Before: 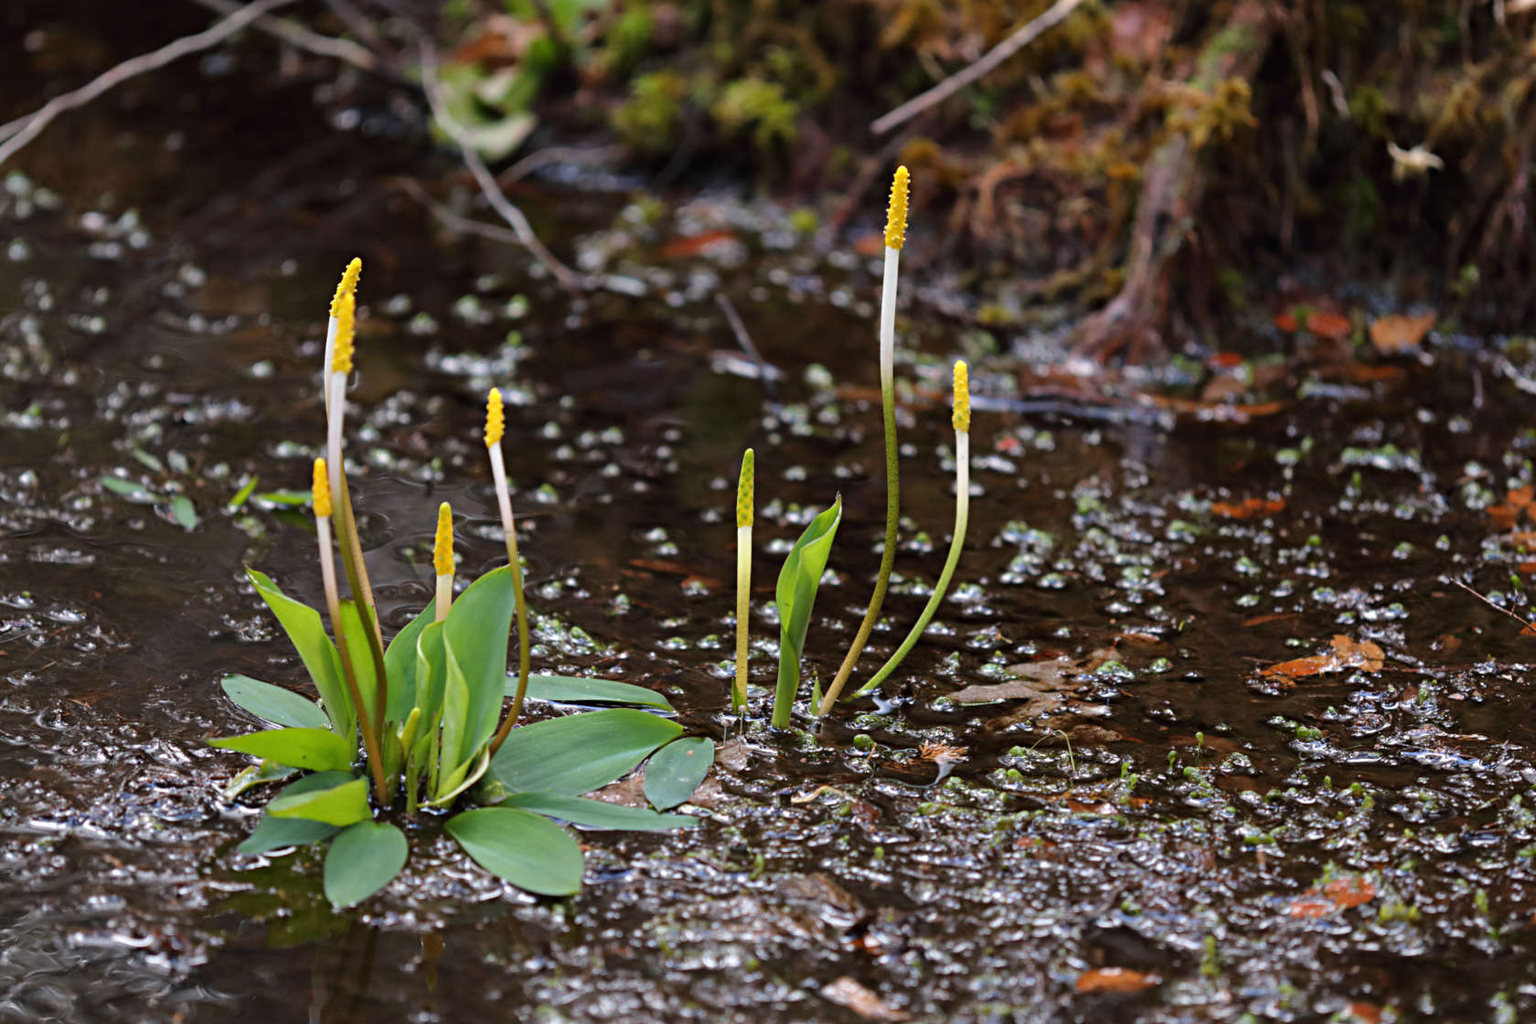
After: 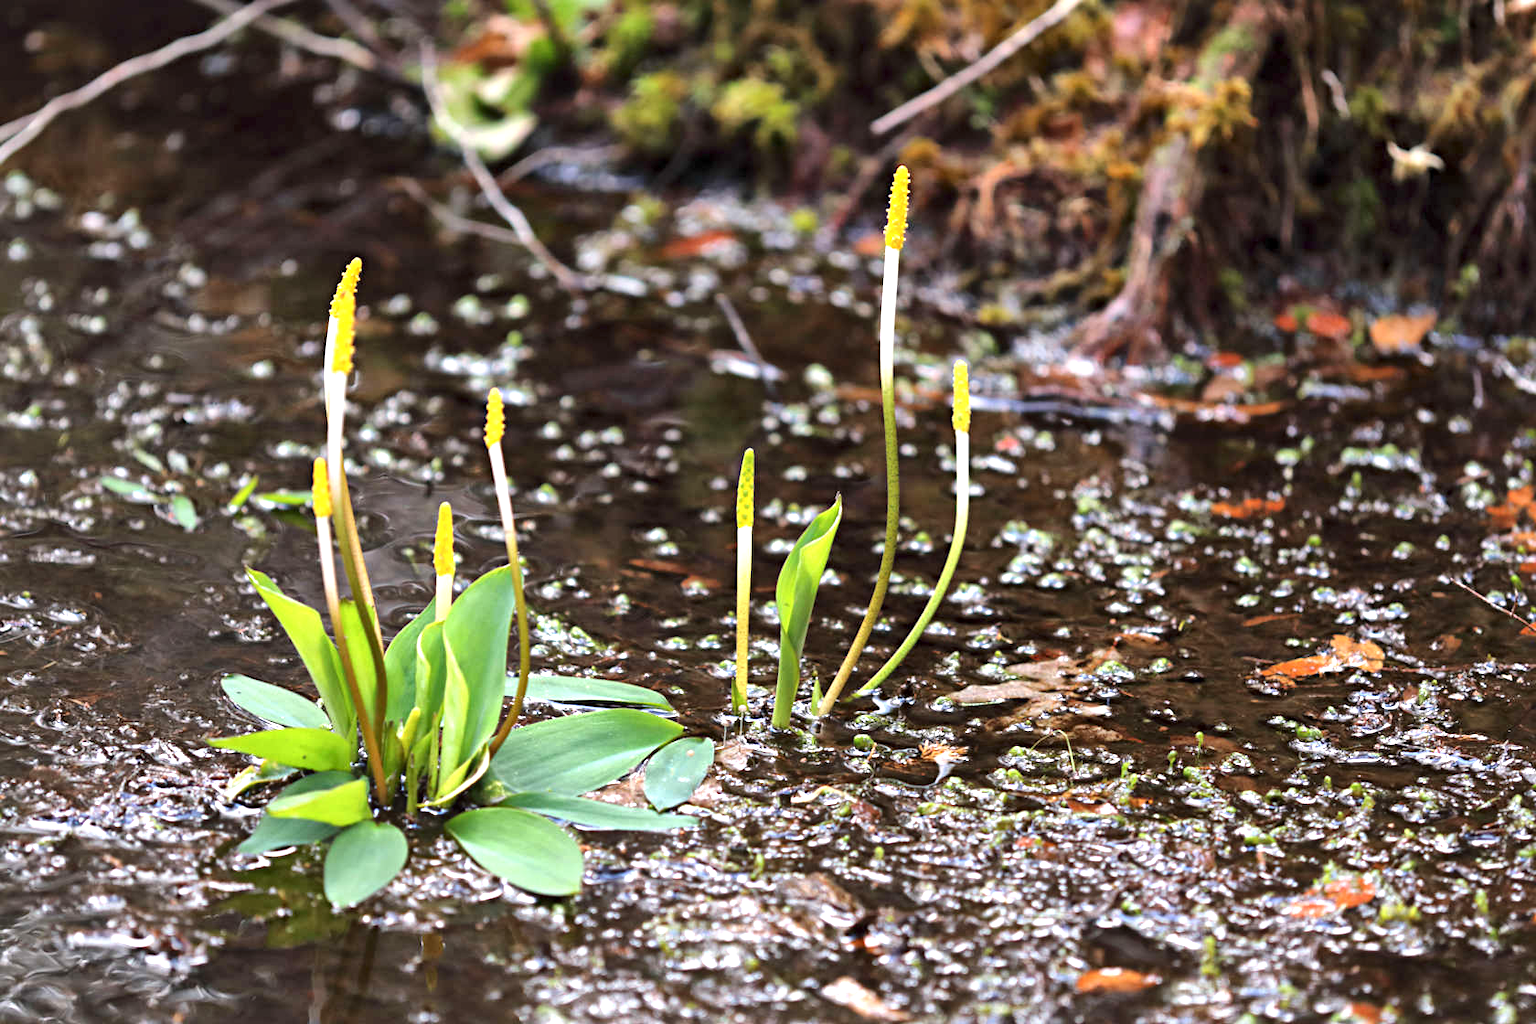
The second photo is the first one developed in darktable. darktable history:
local contrast: mode bilateral grid, contrast 20, coarseness 50, detail 158%, midtone range 0.2
exposure: black level correction -0.002, exposure 1.114 EV, compensate exposure bias true, compensate highlight preservation false
